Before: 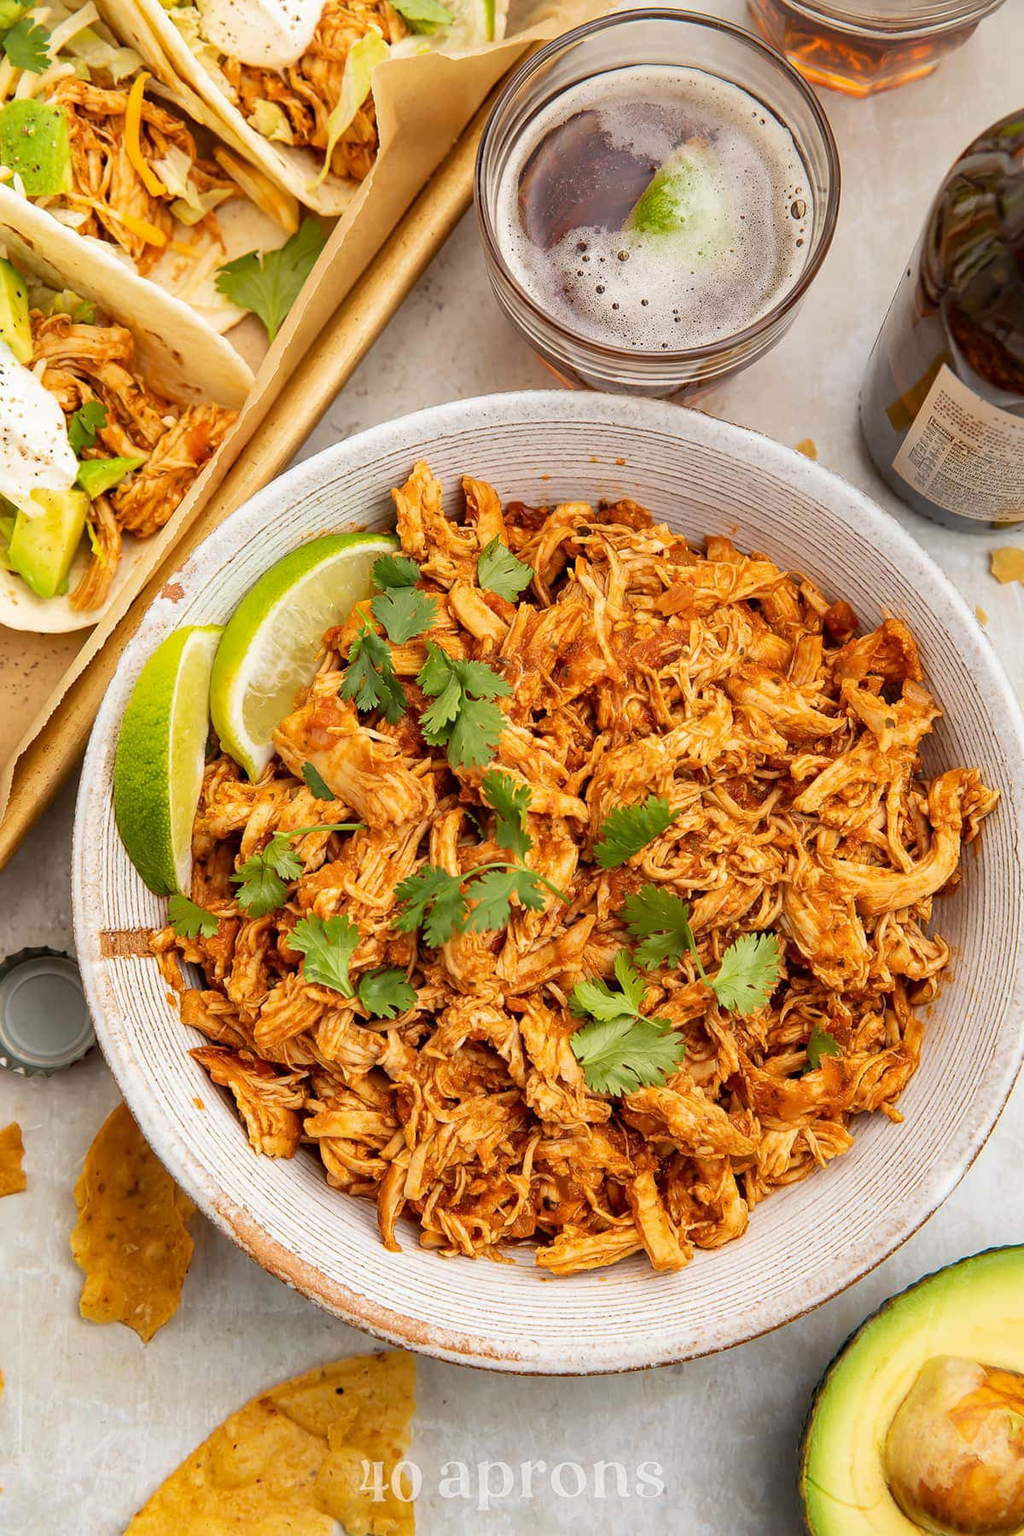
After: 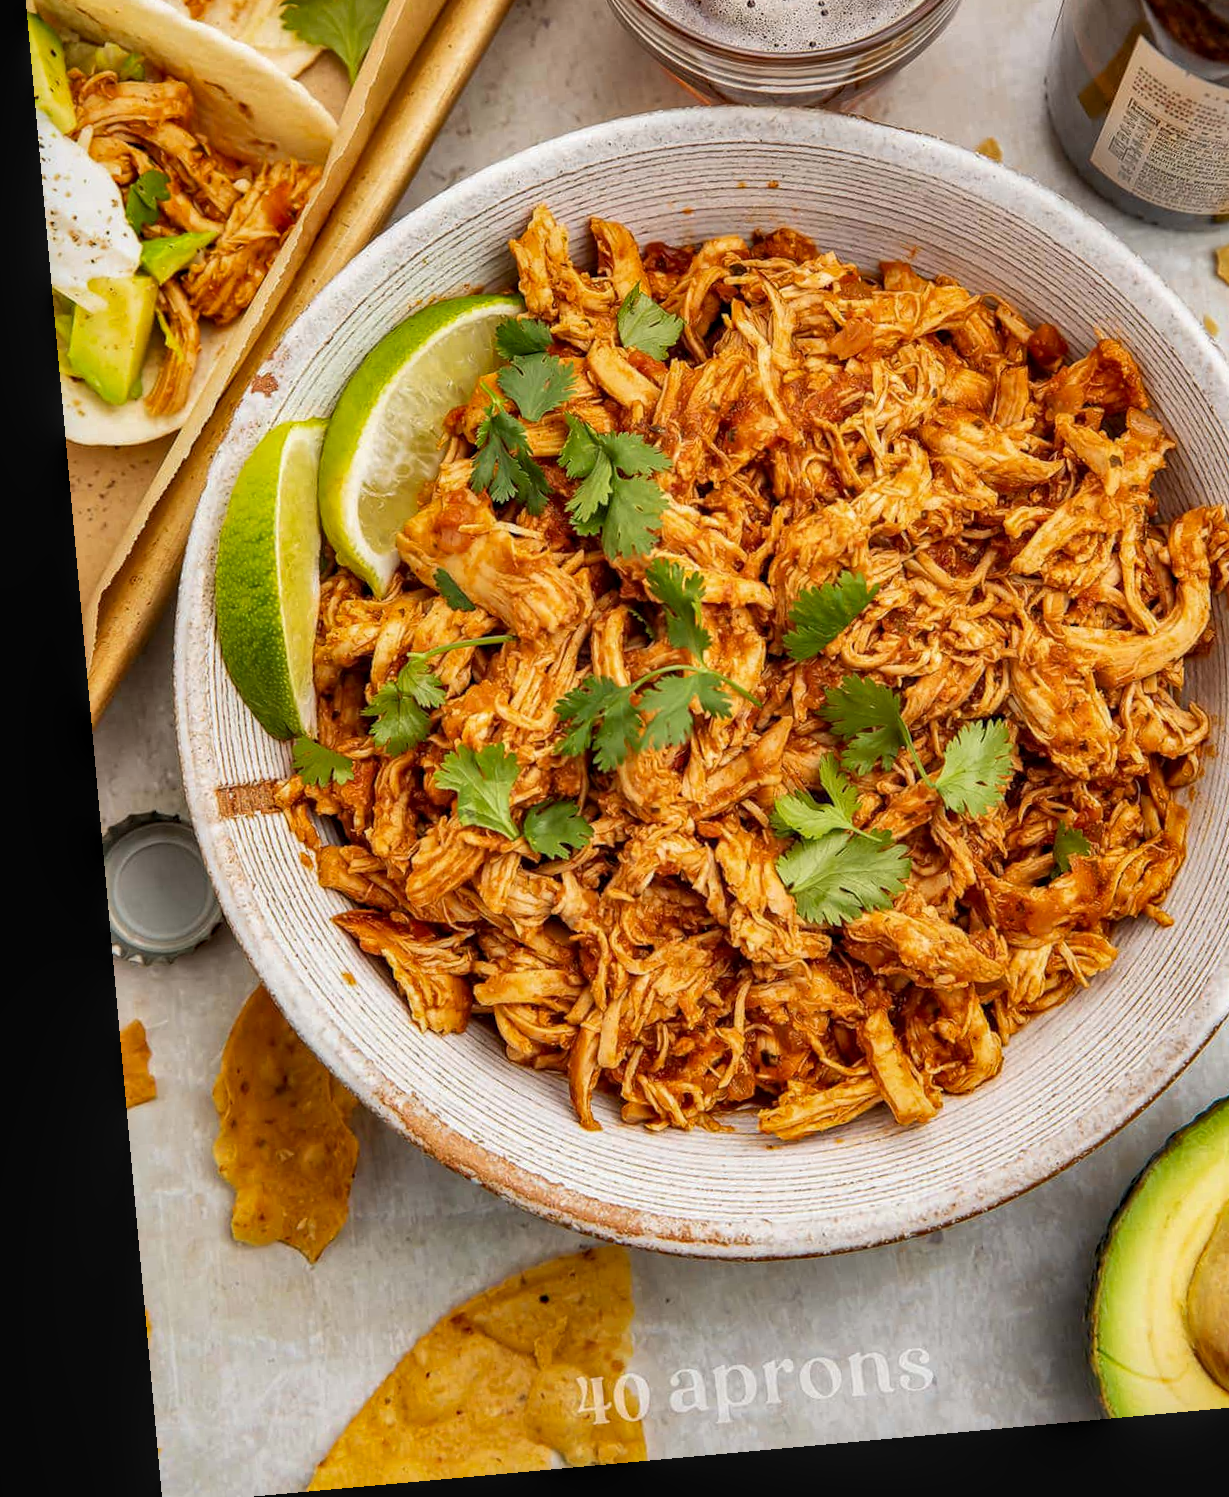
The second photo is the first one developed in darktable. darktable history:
crop: top 20.916%, right 9.437%, bottom 0.316%
local contrast: on, module defaults
rotate and perspective: rotation -5.2°, automatic cropping off
shadows and highlights: shadows 43.71, white point adjustment -1.46, soften with gaussian
